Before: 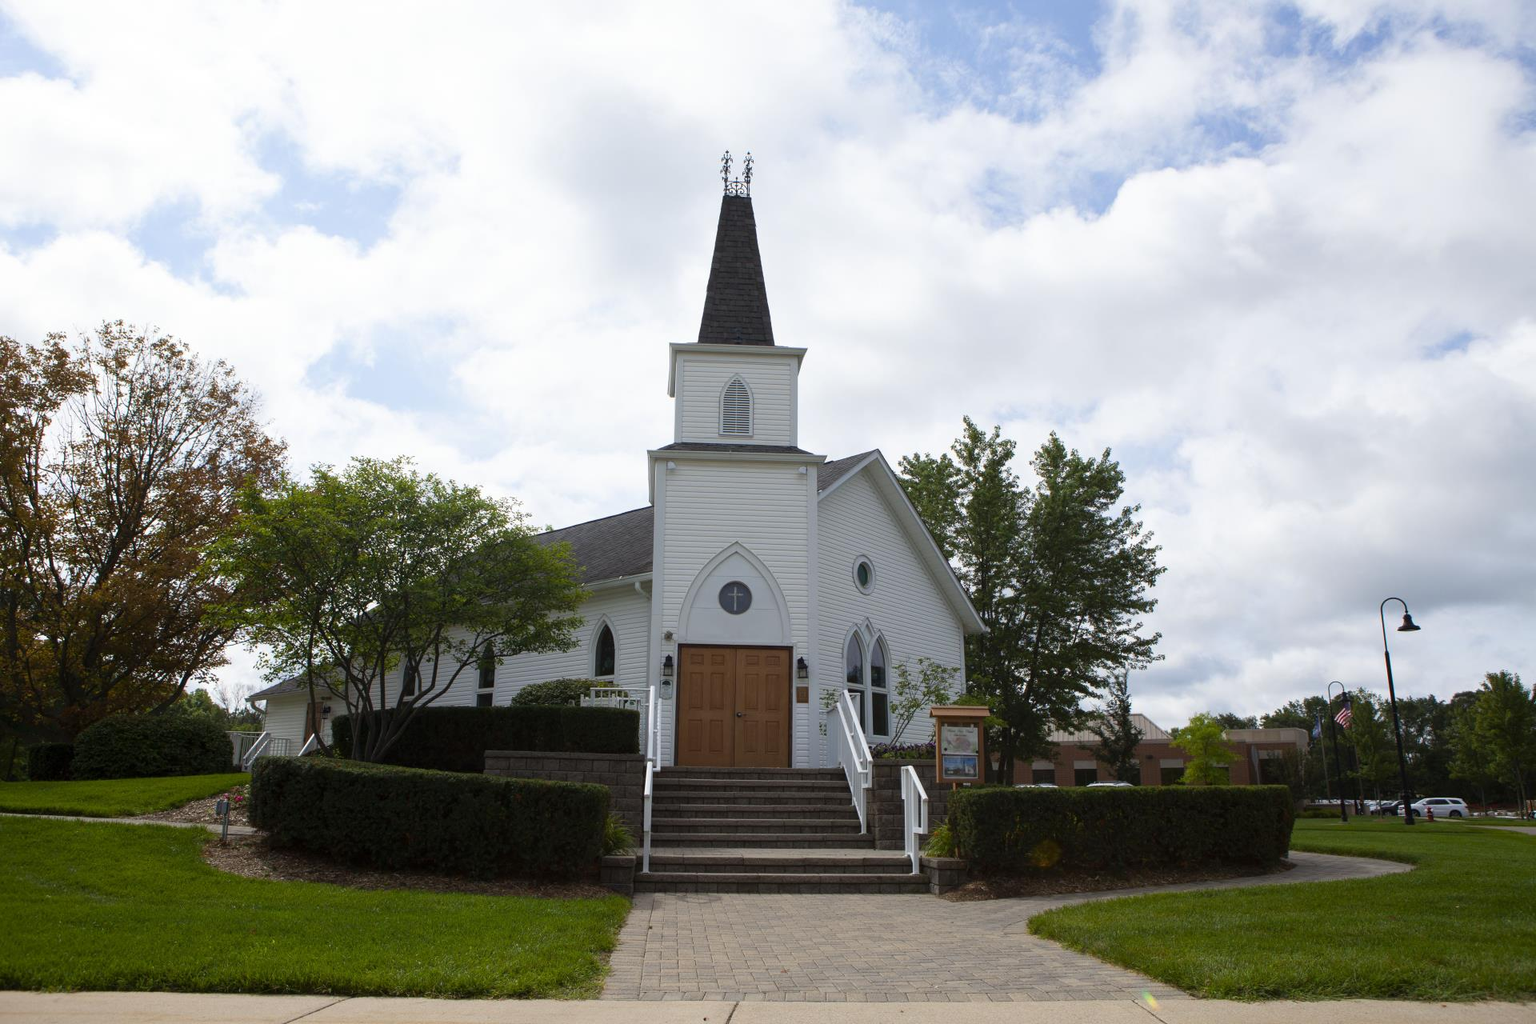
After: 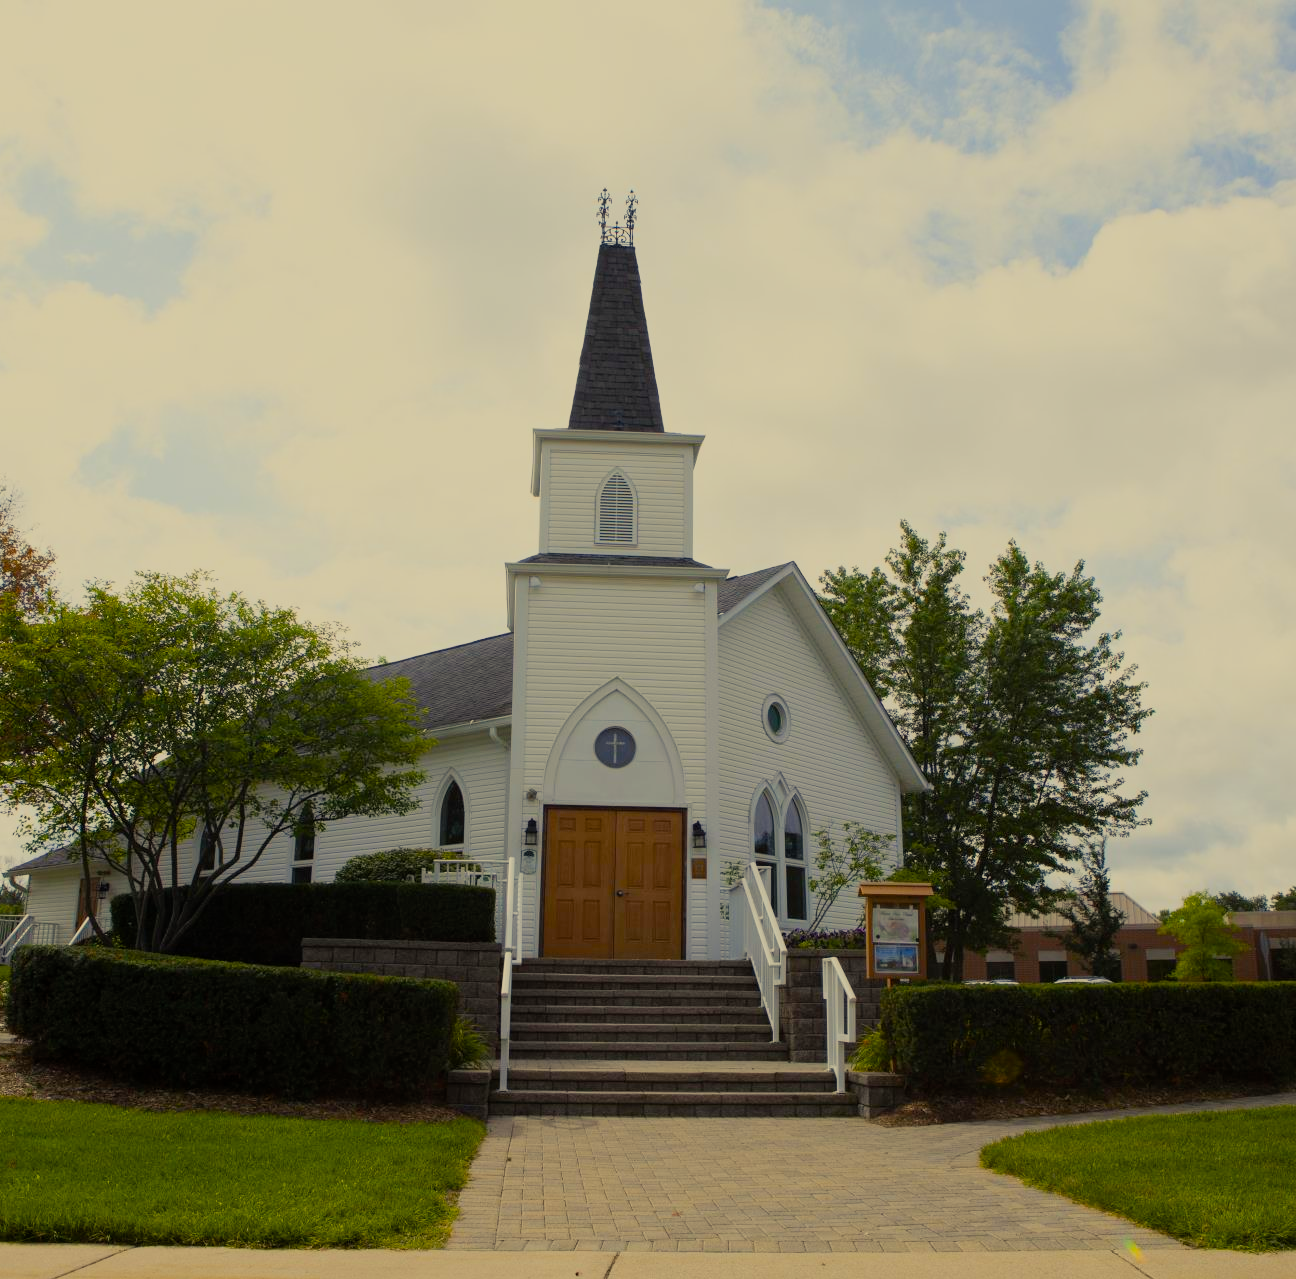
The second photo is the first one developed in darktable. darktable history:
color balance rgb: highlights gain › chroma 7.974%, highlights gain › hue 82.85°, perceptual saturation grading › global saturation 36.81%, perceptual saturation grading › shadows 35.949%, global vibrance -17.235%, contrast -6.633%
crop and rotate: left 15.844%, right 16.634%
filmic rgb: black relative exposure -16 EV, white relative exposure 6.14 EV, hardness 5.22
